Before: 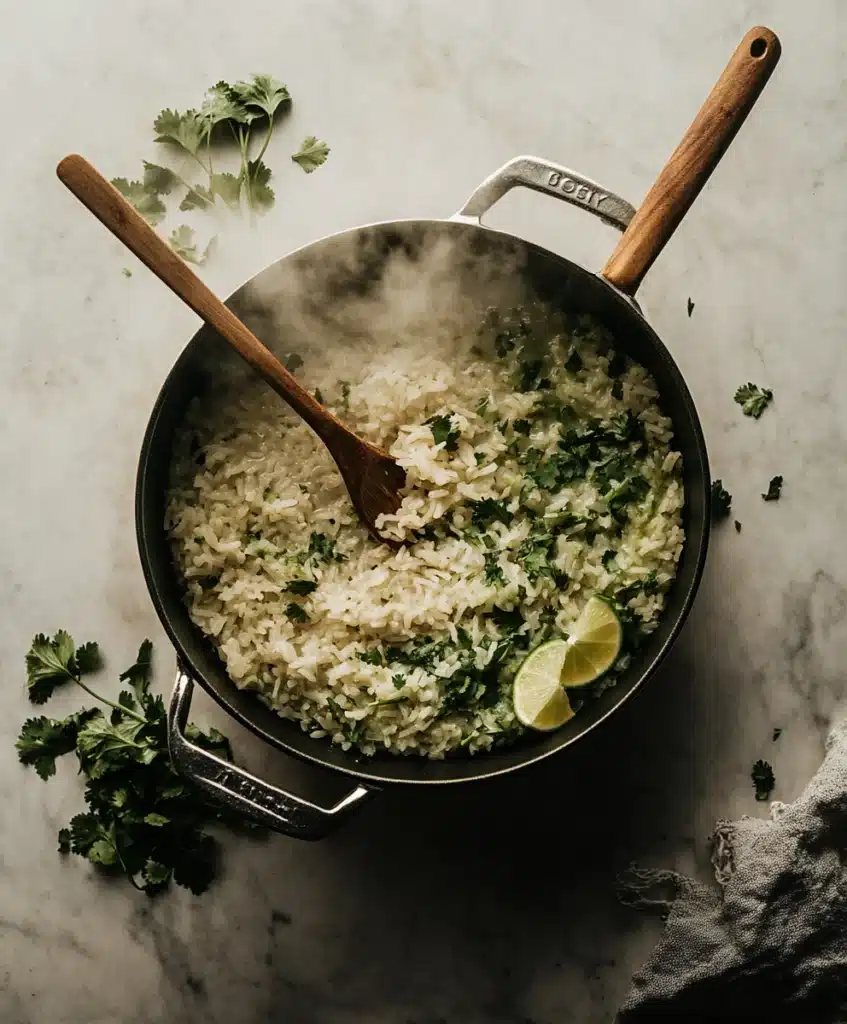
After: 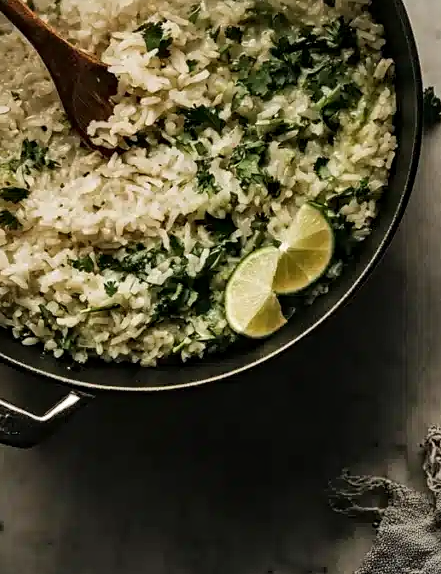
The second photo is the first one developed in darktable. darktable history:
crop: left 34.023%, top 38.468%, right 13.818%, bottom 5.476%
contrast equalizer: octaves 7, y [[0.509, 0.514, 0.523, 0.542, 0.578, 0.603], [0.5 ×6], [0.509, 0.514, 0.523, 0.542, 0.578, 0.603], [0.001, 0.002, 0.003, 0.005, 0.01, 0.013], [0.001, 0.002, 0.003, 0.005, 0.01, 0.013]]
shadows and highlights: low approximation 0.01, soften with gaussian
